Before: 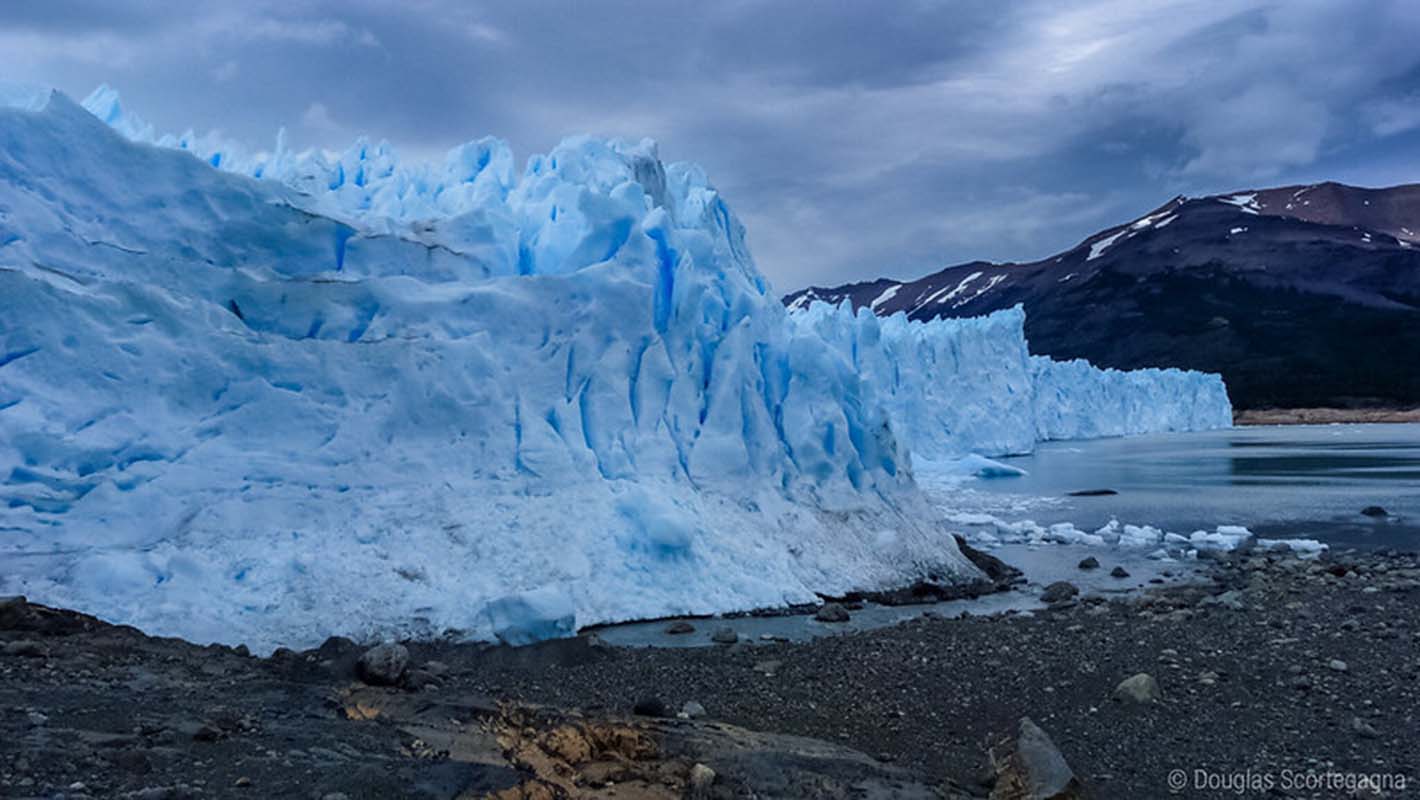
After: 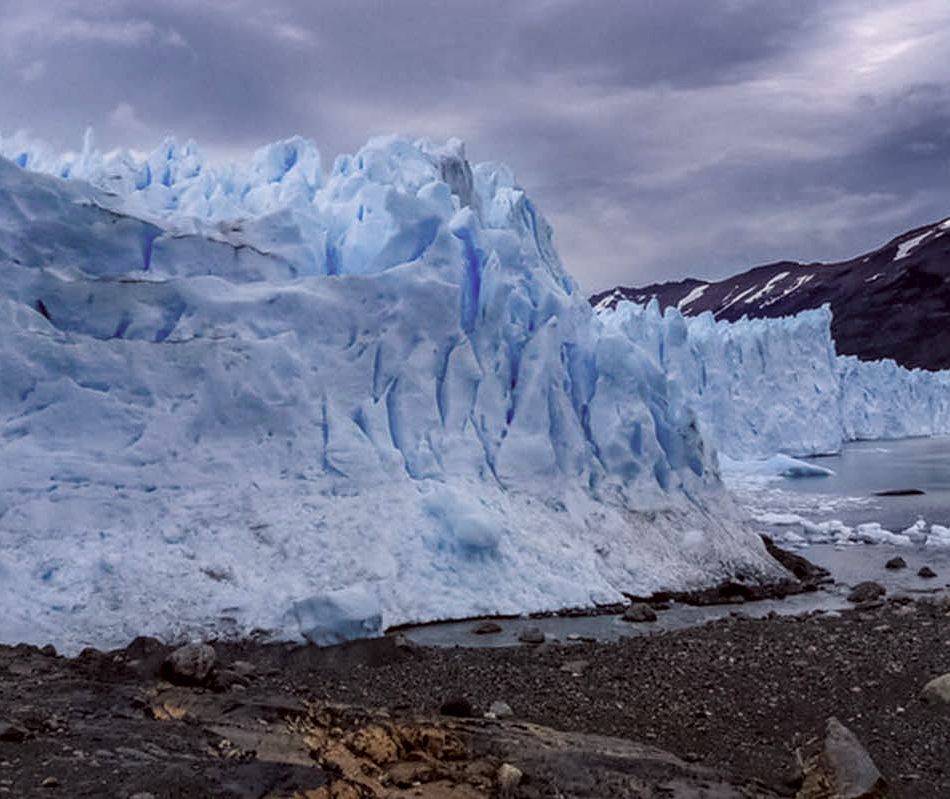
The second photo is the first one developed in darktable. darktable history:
local contrast: on, module defaults
crop and rotate: left 13.608%, right 19.444%
color correction: highlights a* 6.39, highlights b* 7.56, shadows a* 6.16, shadows b* 7.25, saturation 0.883
levels: levels [0.016, 0.5, 0.996]
